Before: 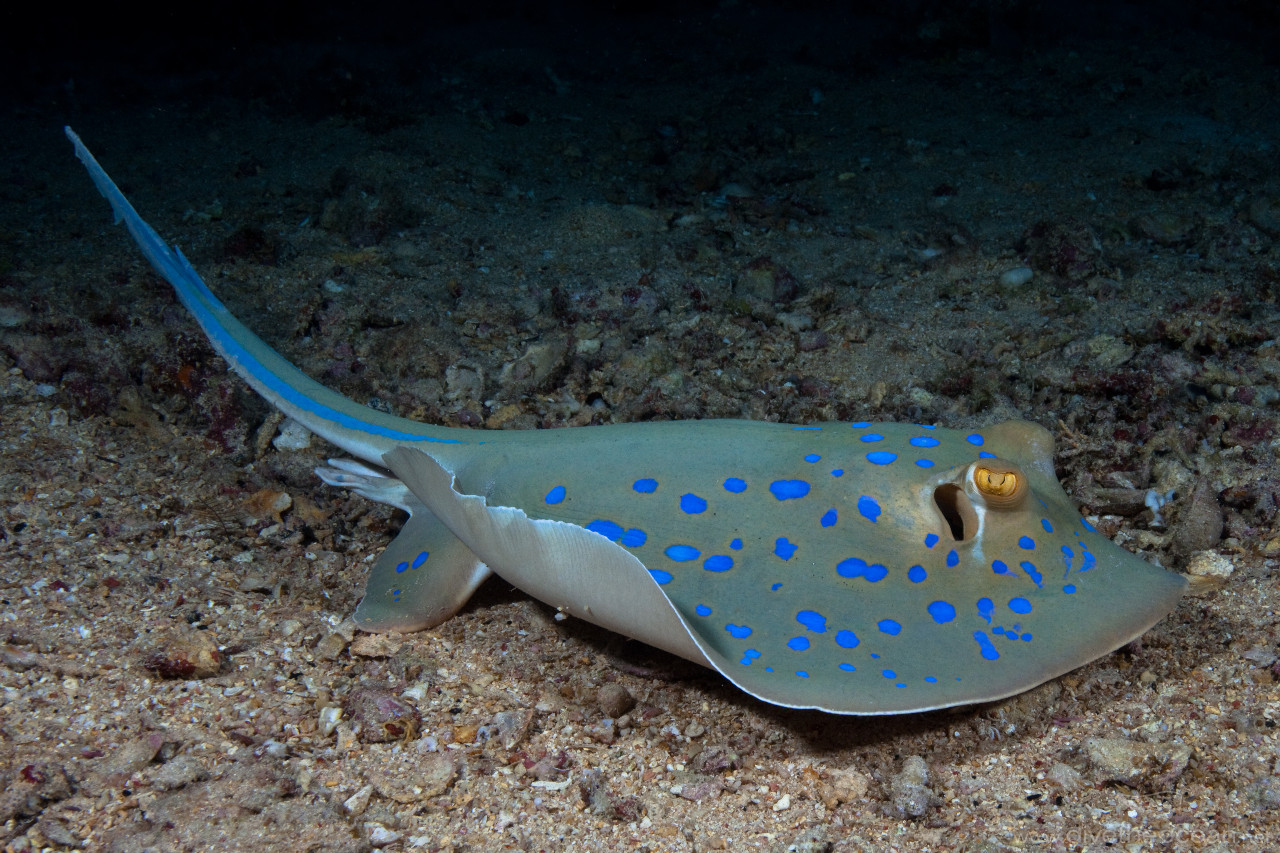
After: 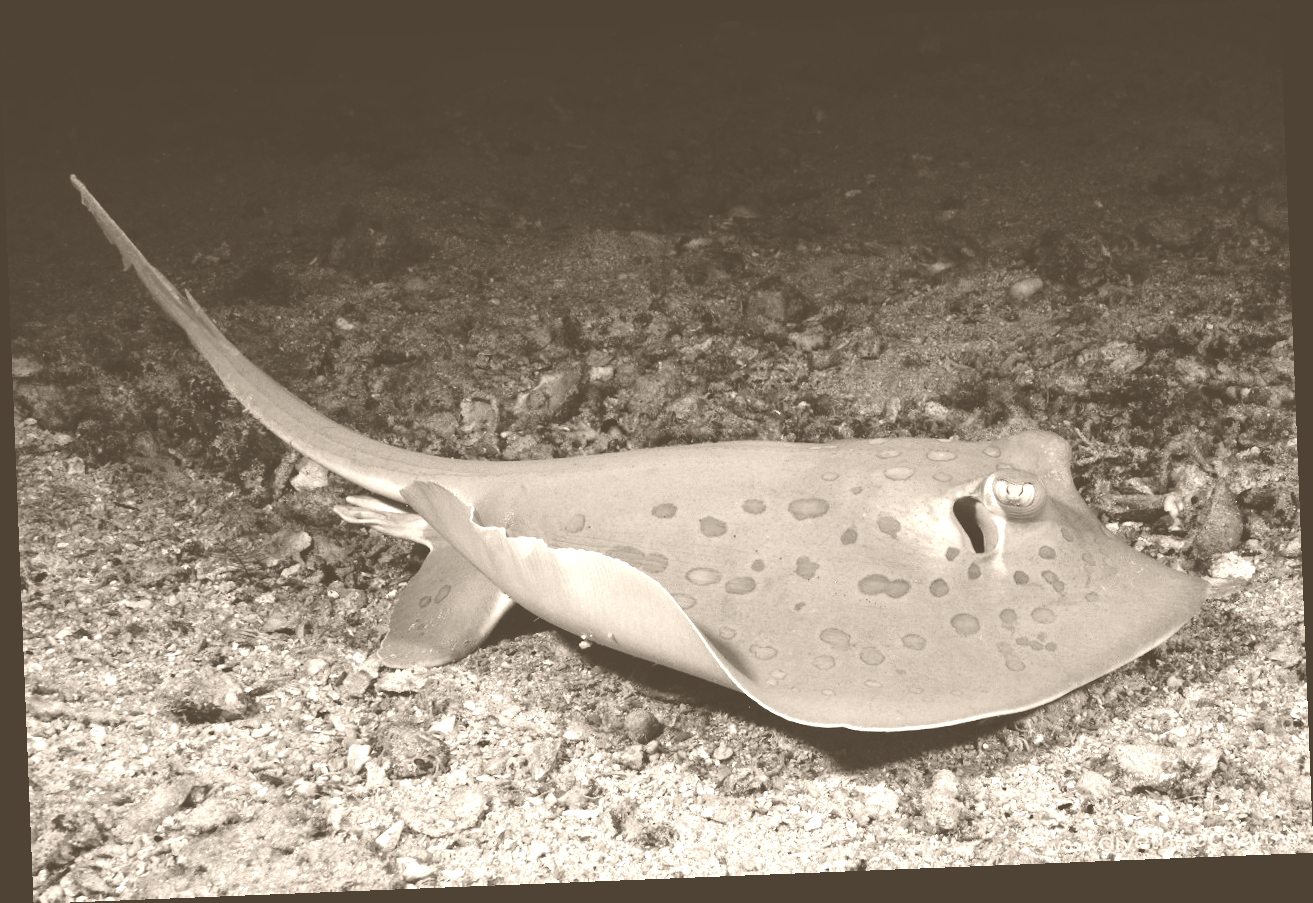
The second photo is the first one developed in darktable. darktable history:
rotate and perspective: rotation -2.29°, automatic cropping off
tone curve: curves: ch0 [(0, 0) (0.136, 0.084) (0.346, 0.366) (0.489, 0.559) (0.66, 0.748) (0.849, 0.902) (1, 0.974)]; ch1 [(0, 0) (0.353, 0.344) (0.45, 0.46) (0.498, 0.498) (0.521, 0.512) (0.563, 0.559) (0.592, 0.605) (0.641, 0.673) (1, 1)]; ch2 [(0, 0) (0.333, 0.346) (0.375, 0.375) (0.424, 0.43) (0.476, 0.492) (0.502, 0.502) (0.524, 0.531) (0.579, 0.61) (0.612, 0.644) (0.641, 0.722) (1, 1)], color space Lab, independent channels, preserve colors none
colorize: hue 34.49°, saturation 35.33%, source mix 100%, version 1
